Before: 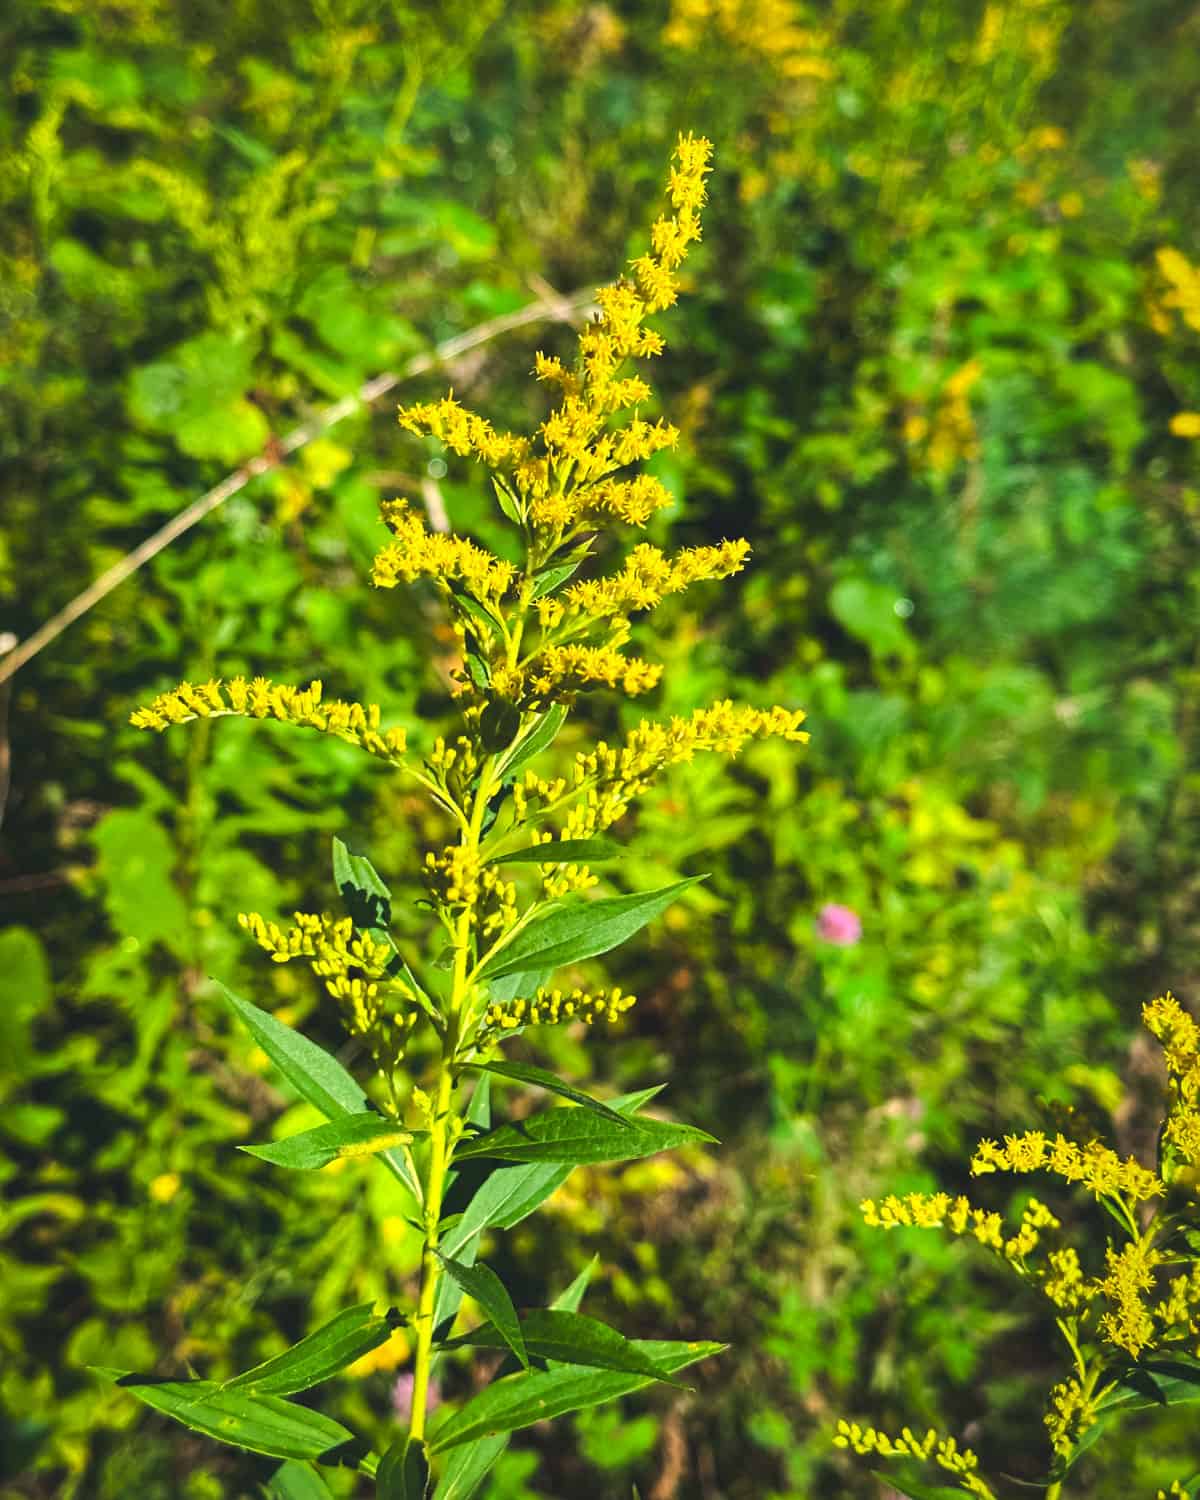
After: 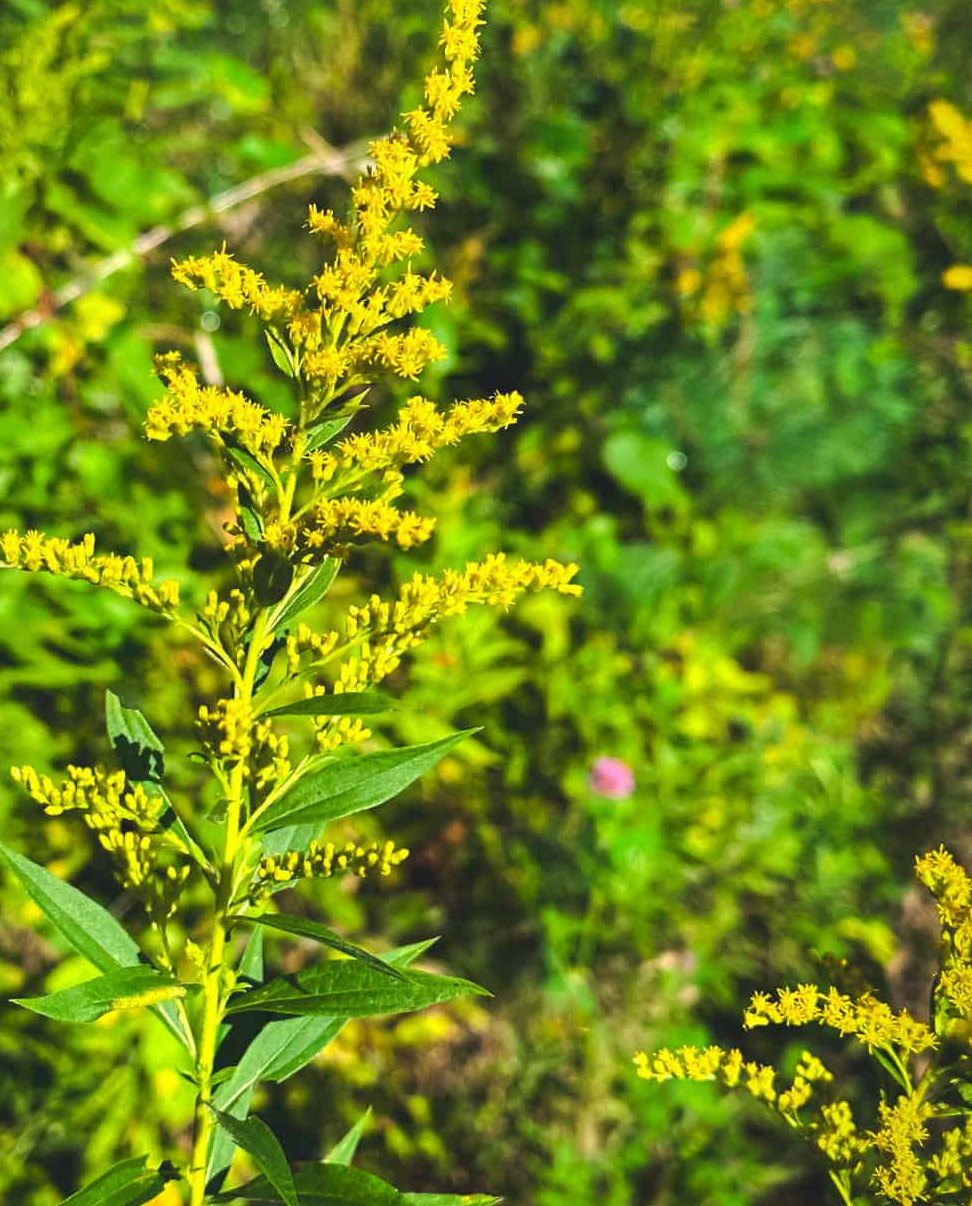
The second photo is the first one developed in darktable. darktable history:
crop: left 18.937%, top 9.822%, right 0.001%, bottom 9.75%
